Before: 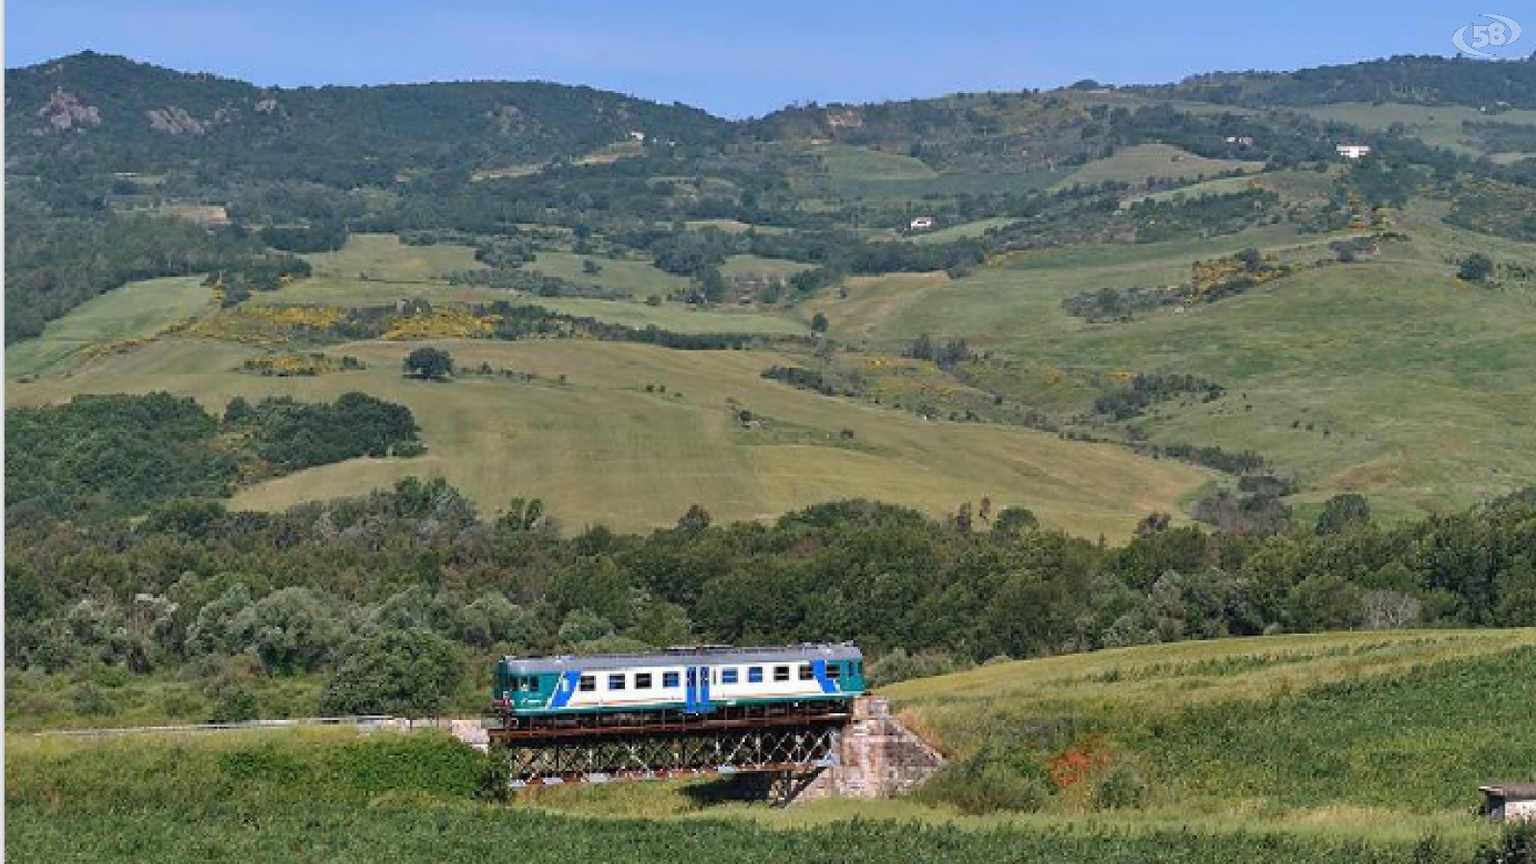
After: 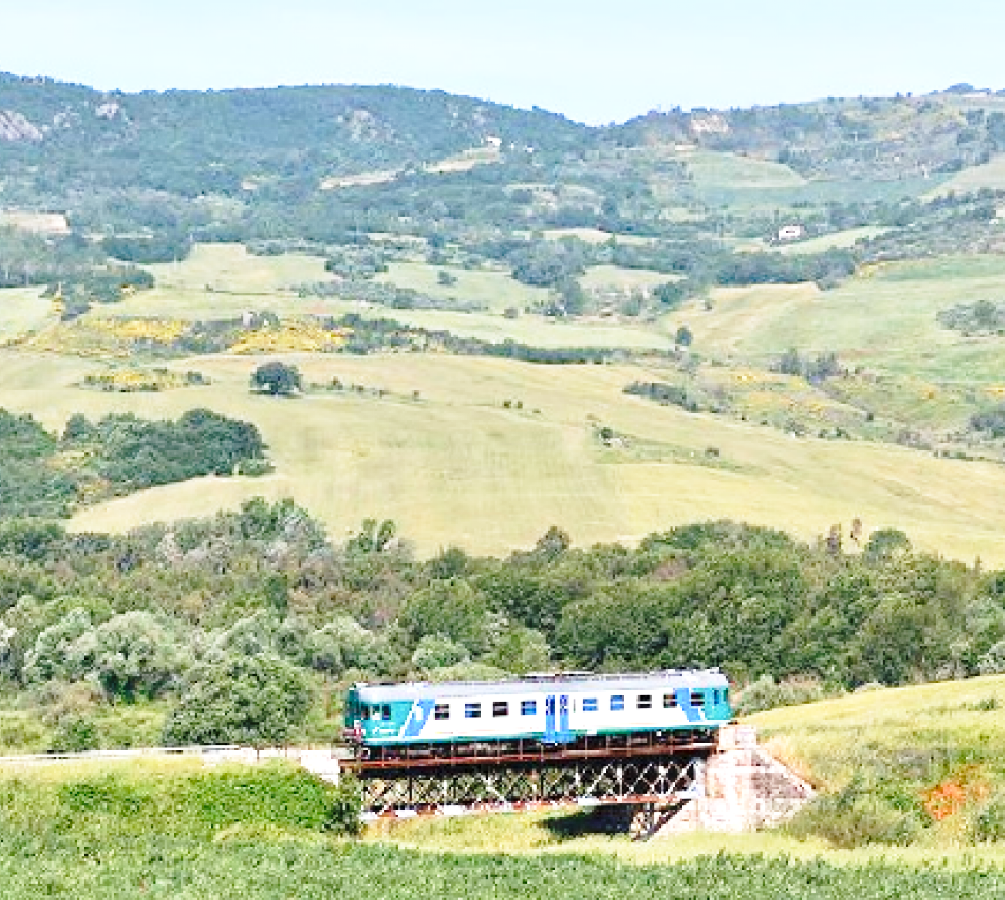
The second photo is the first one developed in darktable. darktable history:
exposure: black level correction 0.001, exposure 1.05 EV, compensate exposure bias true, compensate highlight preservation false
crop: left 10.644%, right 26.528%
base curve: curves: ch0 [(0, 0) (0.028, 0.03) (0.121, 0.232) (0.46, 0.748) (0.859, 0.968) (1, 1)], preserve colors none
